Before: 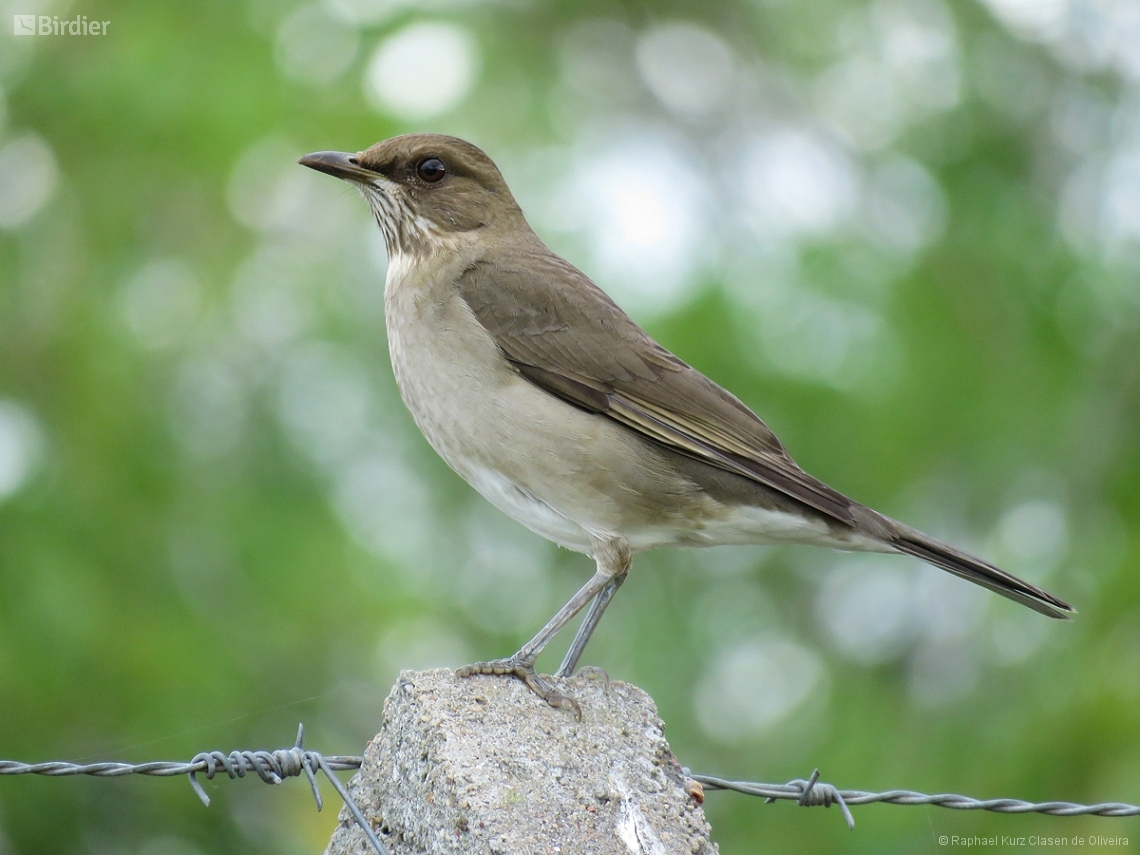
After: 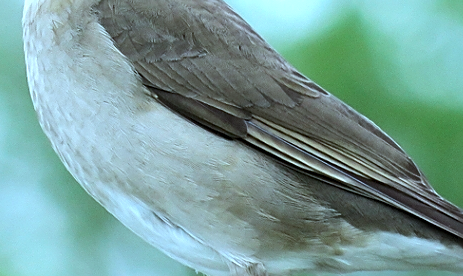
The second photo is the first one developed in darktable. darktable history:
crop: left 31.788%, top 32.131%, right 27.581%, bottom 35.5%
color correction: highlights a* -9.61, highlights b* -21.91
tone equalizer: -8 EV -0.43 EV, -7 EV -0.415 EV, -6 EV -0.313 EV, -5 EV -0.25 EV, -3 EV 0.199 EV, -2 EV 0.362 EV, -1 EV 0.392 EV, +0 EV 0.421 EV, edges refinement/feathering 500, mask exposure compensation -1.57 EV, preserve details no
sharpen: on, module defaults
